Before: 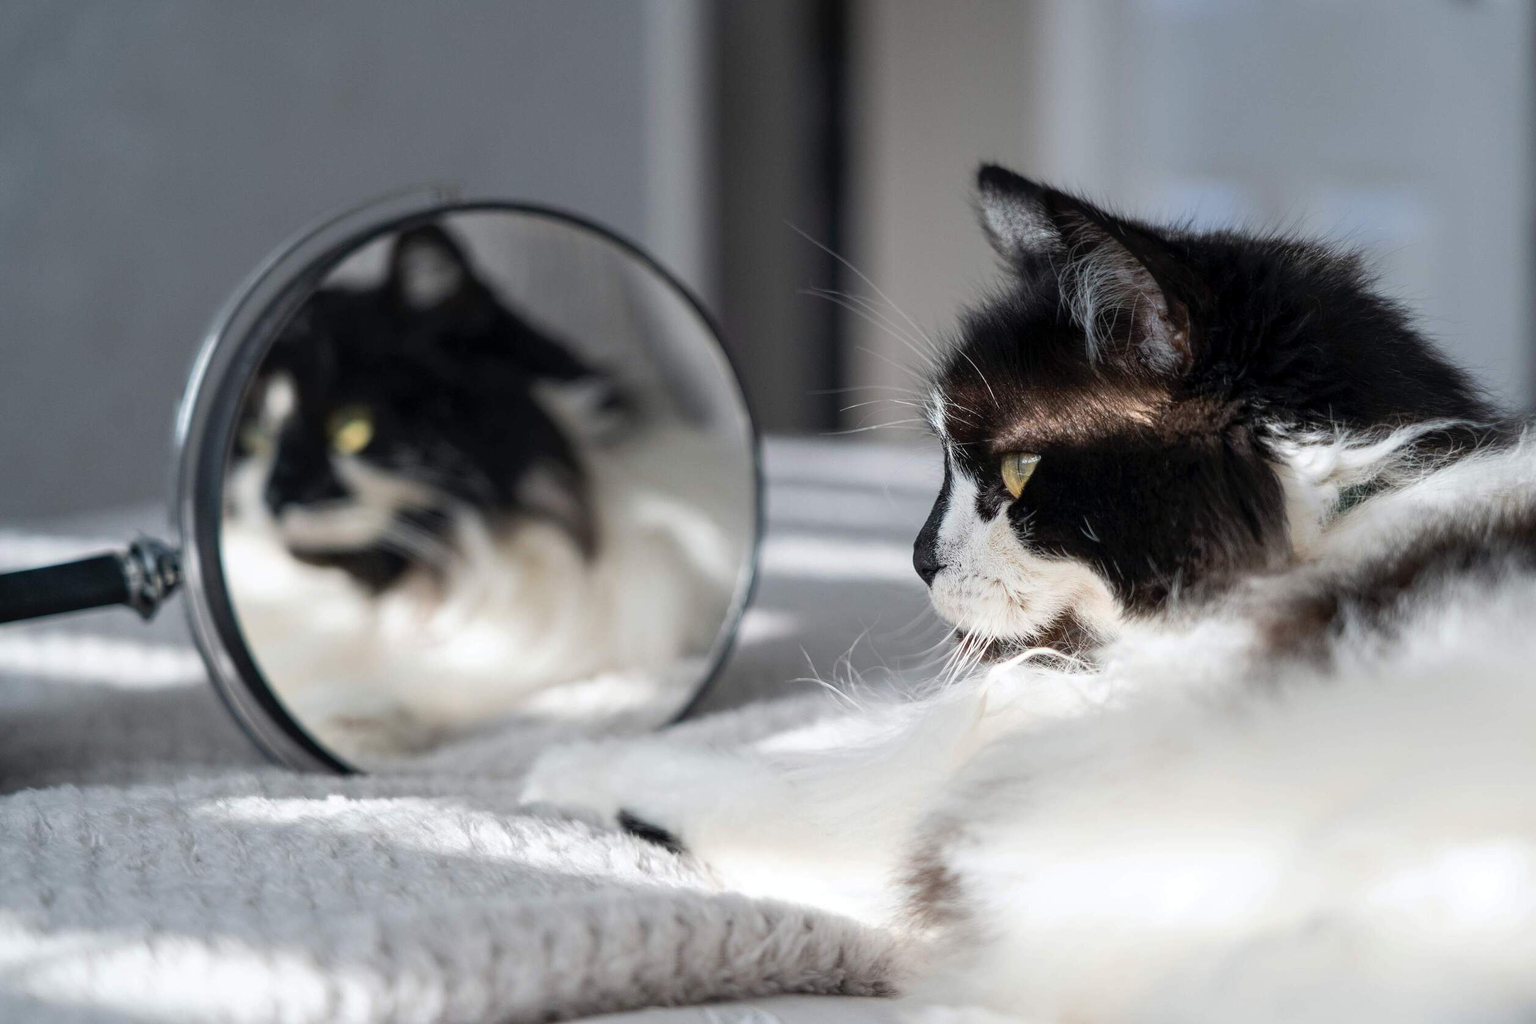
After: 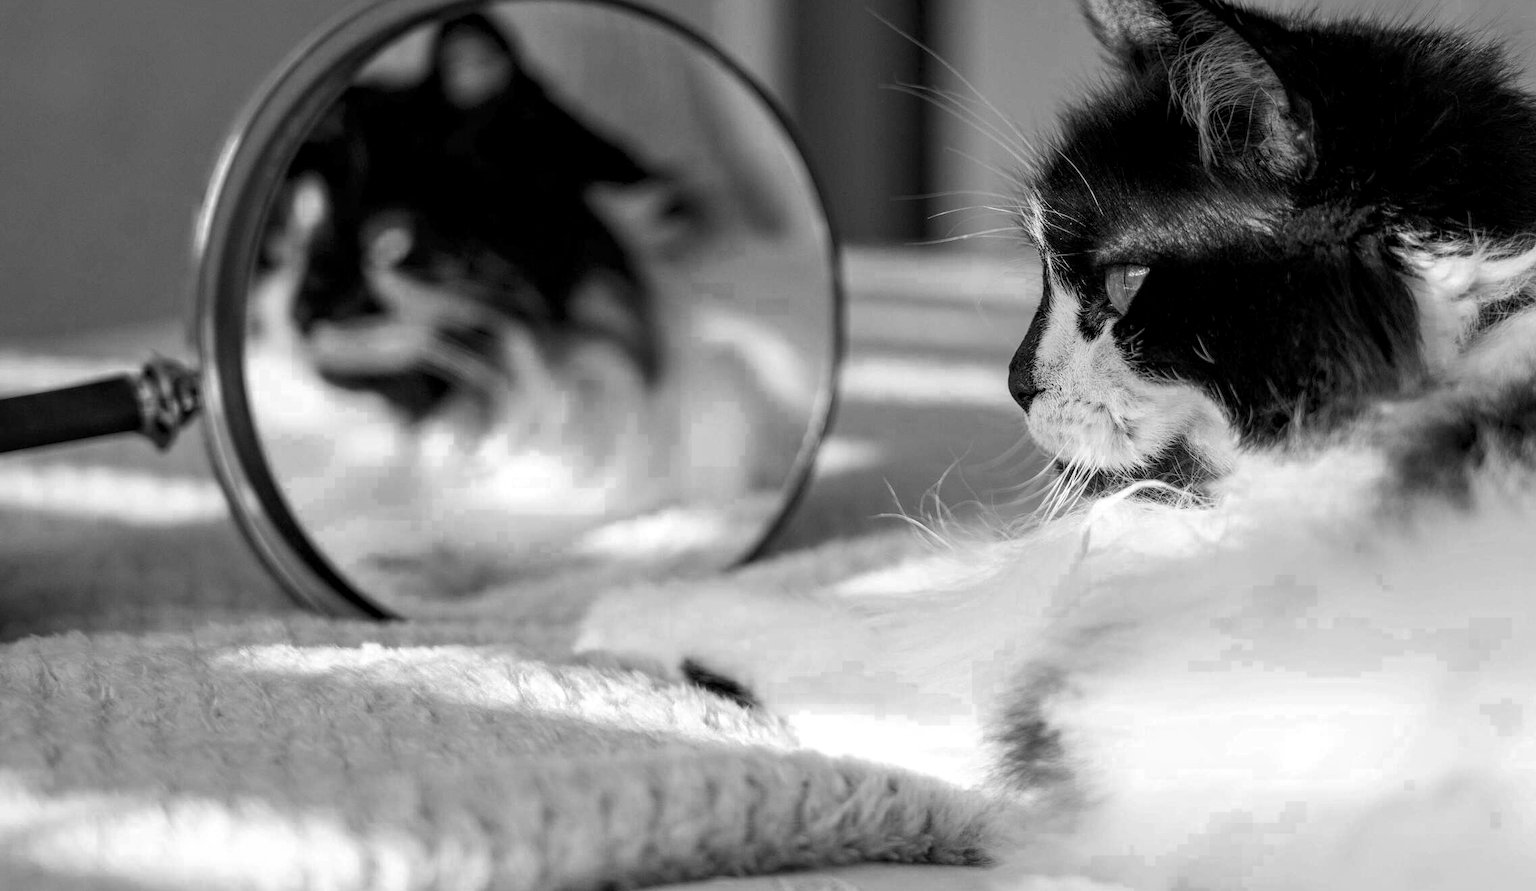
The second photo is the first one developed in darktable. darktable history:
color zones: curves: ch0 [(0.002, 0.429) (0.121, 0.212) (0.198, 0.113) (0.276, 0.344) (0.331, 0.541) (0.41, 0.56) (0.482, 0.289) (0.619, 0.227) (0.721, 0.18) (0.821, 0.435) (0.928, 0.555) (1, 0.587)]; ch1 [(0, 0) (0.143, 0) (0.286, 0) (0.429, 0) (0.571, 0) (0.714, 0) (0.857, 0)]
local contrast: shadows 91%, midtone range 0.494
crop: top 20.842%, right 9.426%, bottom 0.335%
